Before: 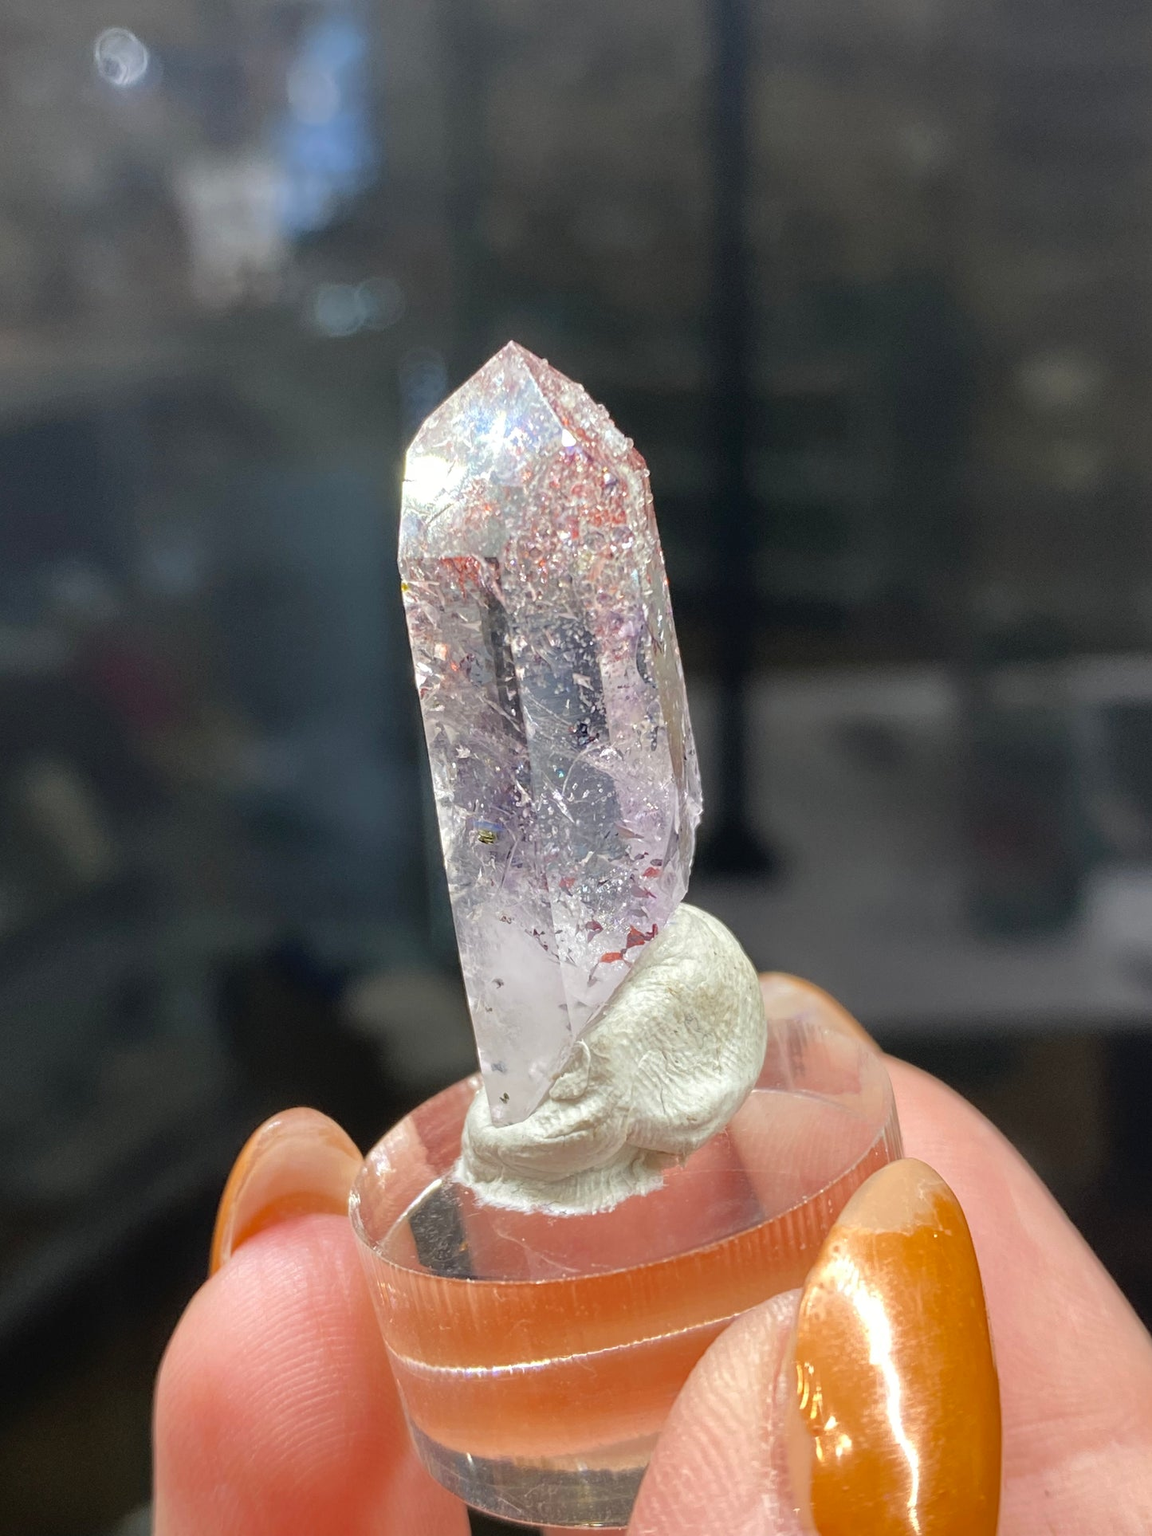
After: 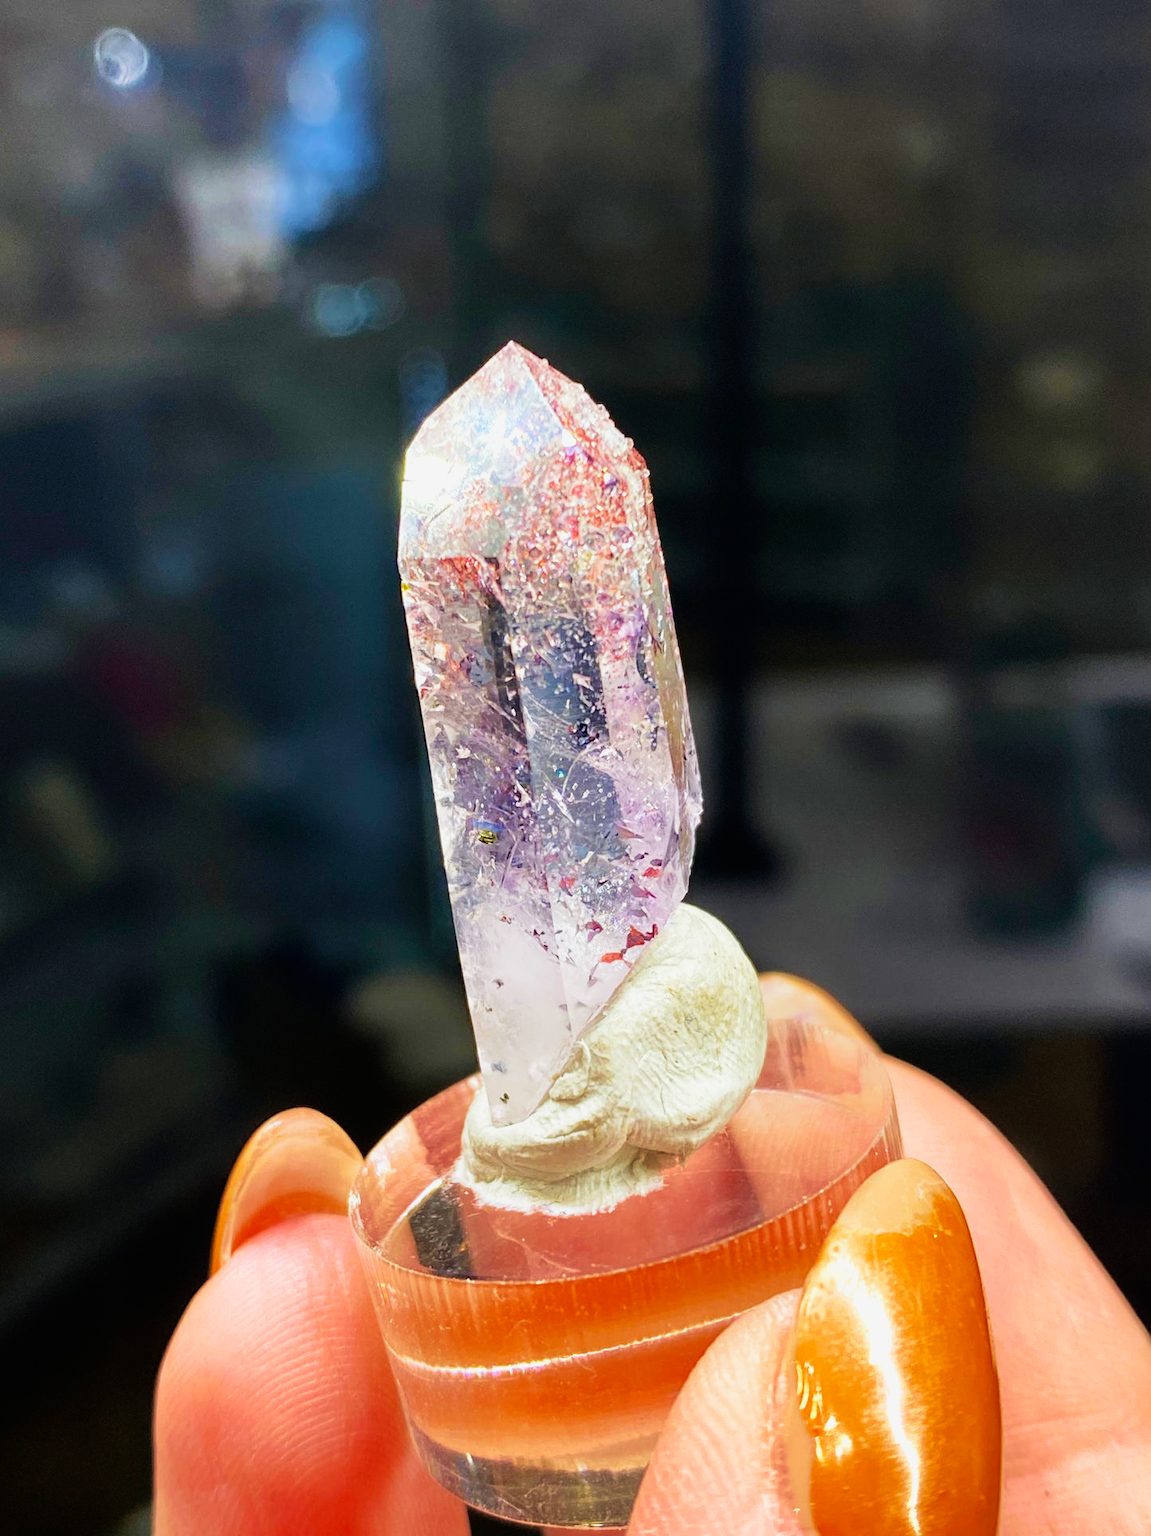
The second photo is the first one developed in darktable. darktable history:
velvia: strength 56%
sigmoid: contrast 1.93, skew 0.29, preserve hue 0%
